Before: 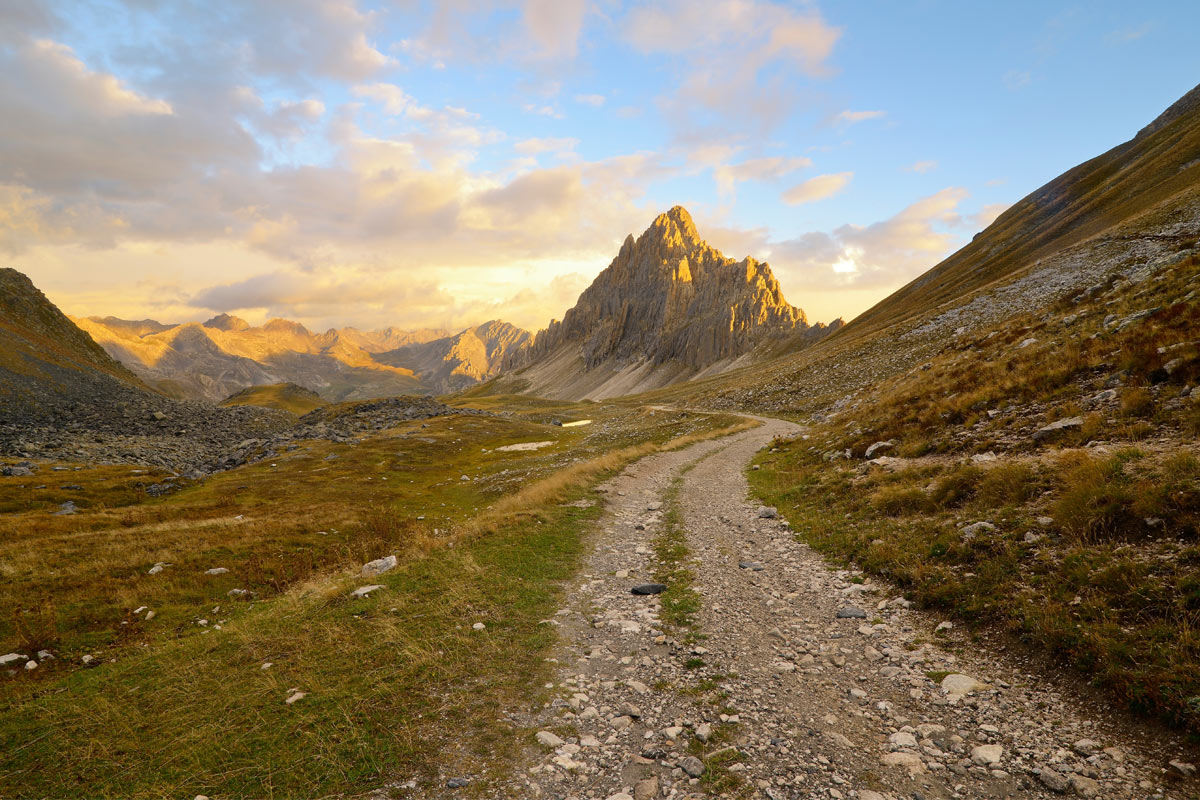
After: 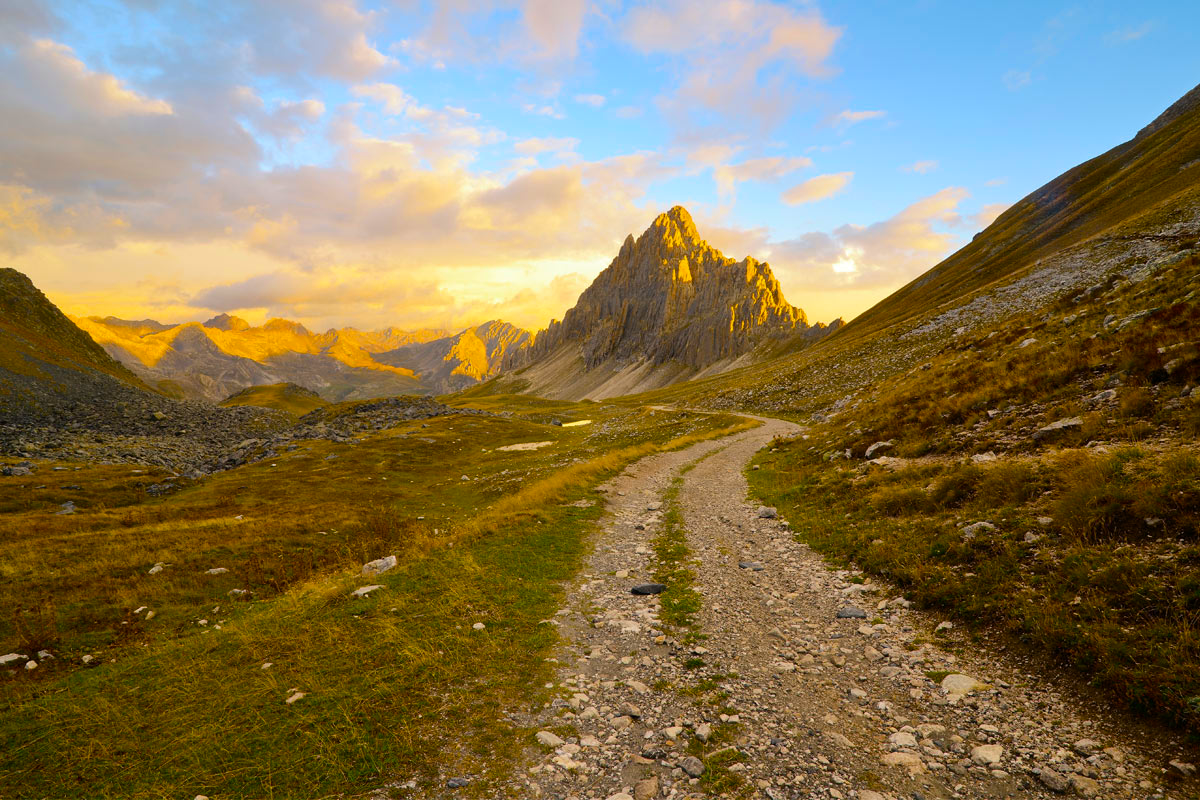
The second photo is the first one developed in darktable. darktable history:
color balance rgb: shadows lift › luminance -19.865%, linear chroma grading › global chroma 8.187%, perceptual saturation grading › global saturation 29.889%, global vibrance 20.289%
